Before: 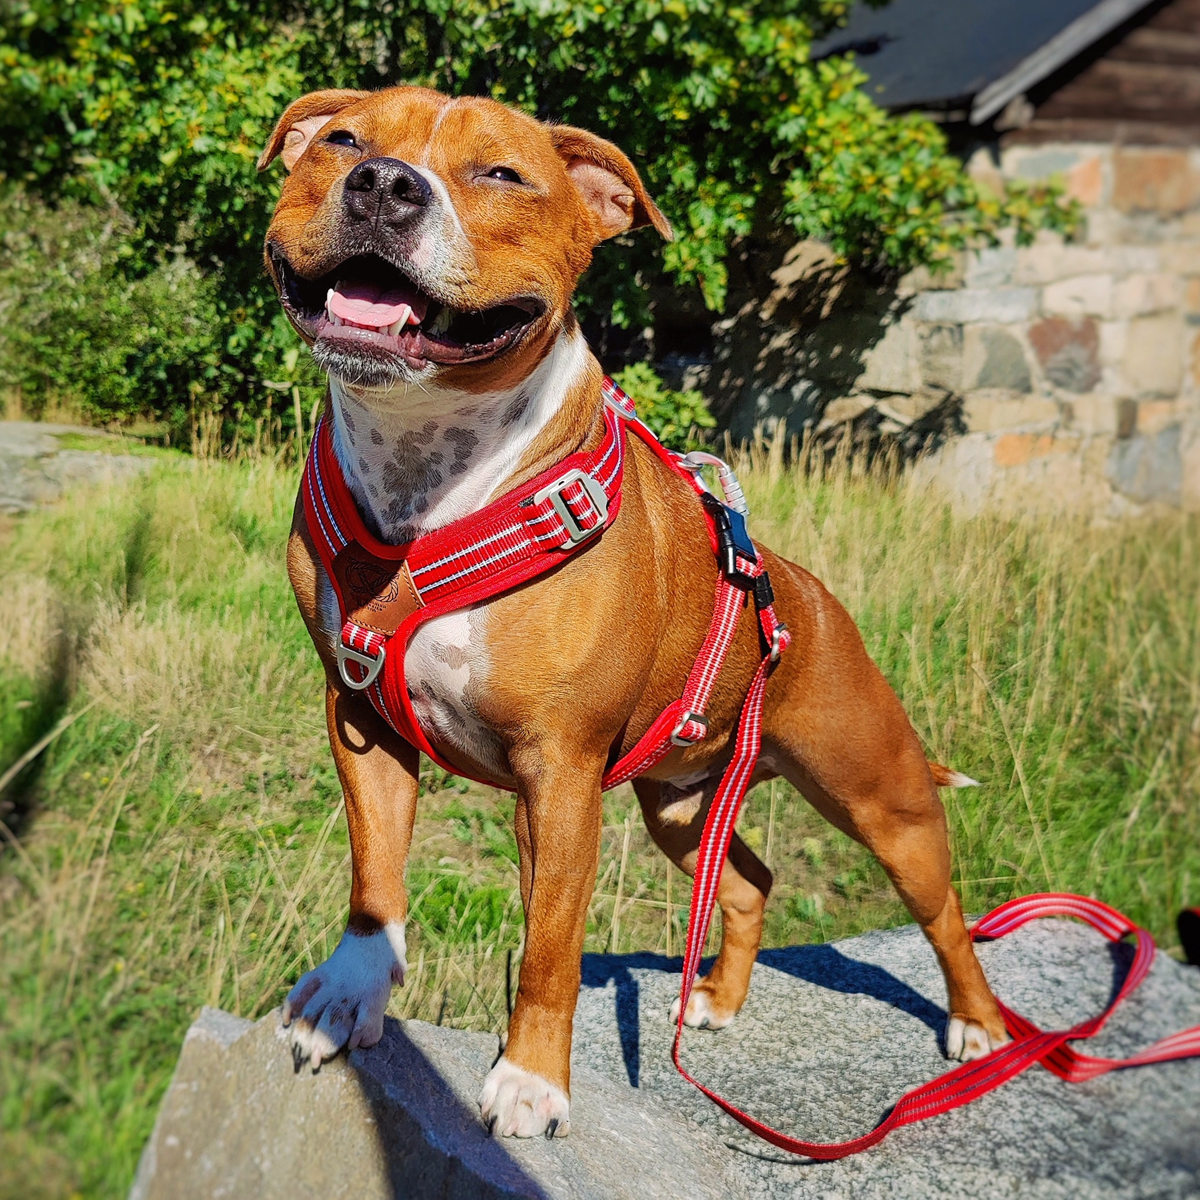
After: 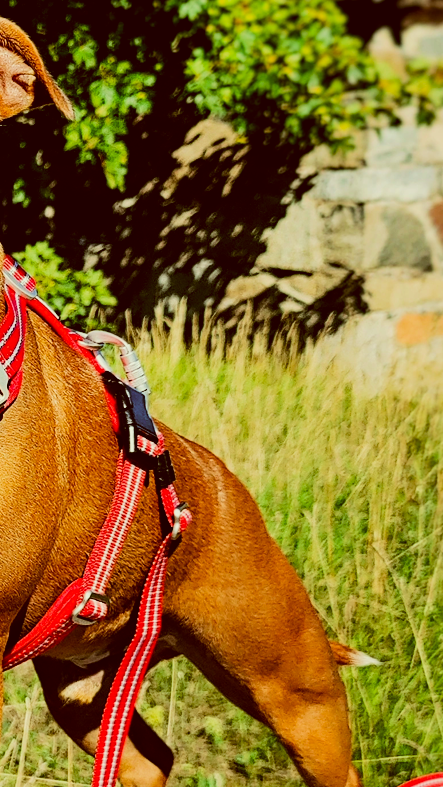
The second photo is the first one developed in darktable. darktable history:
crop and rotate: left 49.936%, top 10.094%, right 13.136%, bottom 24.256%
color correction: highlights a* -5.94, highlights b* 9.48, shadows a* 10.12, shadows b* 23.94
haze removal: strength 0.29, distance 0.25, compatibility mode true, adaptive false
tone equalizer: -8 EV -0.417 EV, -7 EV -0.389 EV, -6 EV -0.333 EV, -5 EV -0.222 EV, -3 EV 0.222 EV, -2 EV 0.333 EV, -1 EV 0.389 EV, +0 EV 0.417 EV, edges refinement/feathering 500, mask exposure compensation -1.57 EV, preserve details no
filmic rgb: black relative exposure -7.5 EV, white relative exposure 5 EV, hardness 3.31, contrast 1.3, contrast in shadows safe
